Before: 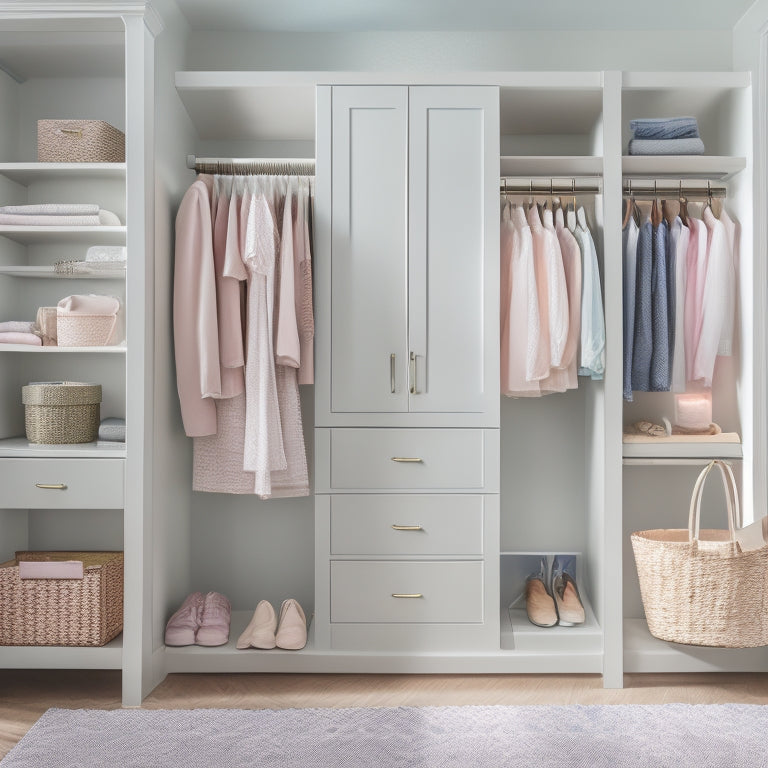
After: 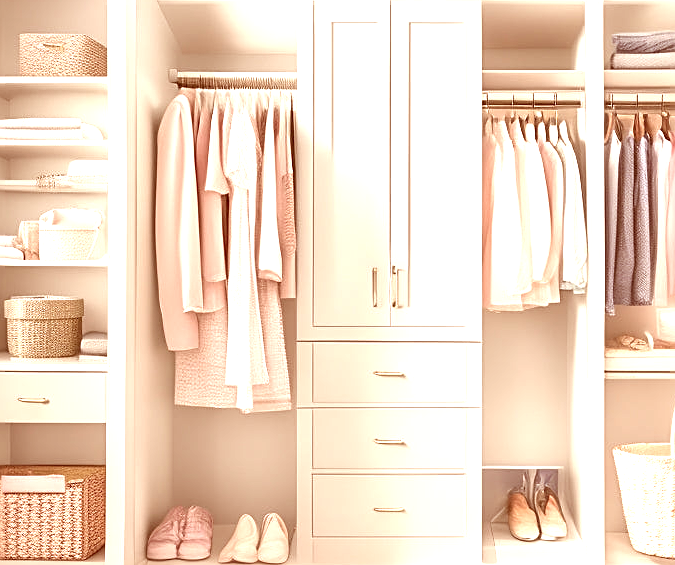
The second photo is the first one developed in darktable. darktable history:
crop and rotate: left 2.425%, top 11.305%, right 9.6%, bottom 15.08%
white balance: red 1.029, blue 0.92
exposure: exposure 1.25 EV, compensate exposure bias true, compensate highlight preservation false
sharpen: on, module defaults
color correction: highlights a* 9.03, highlights b* 8.71, shadows a* 40, shadows b* 40, saturation 0.8
